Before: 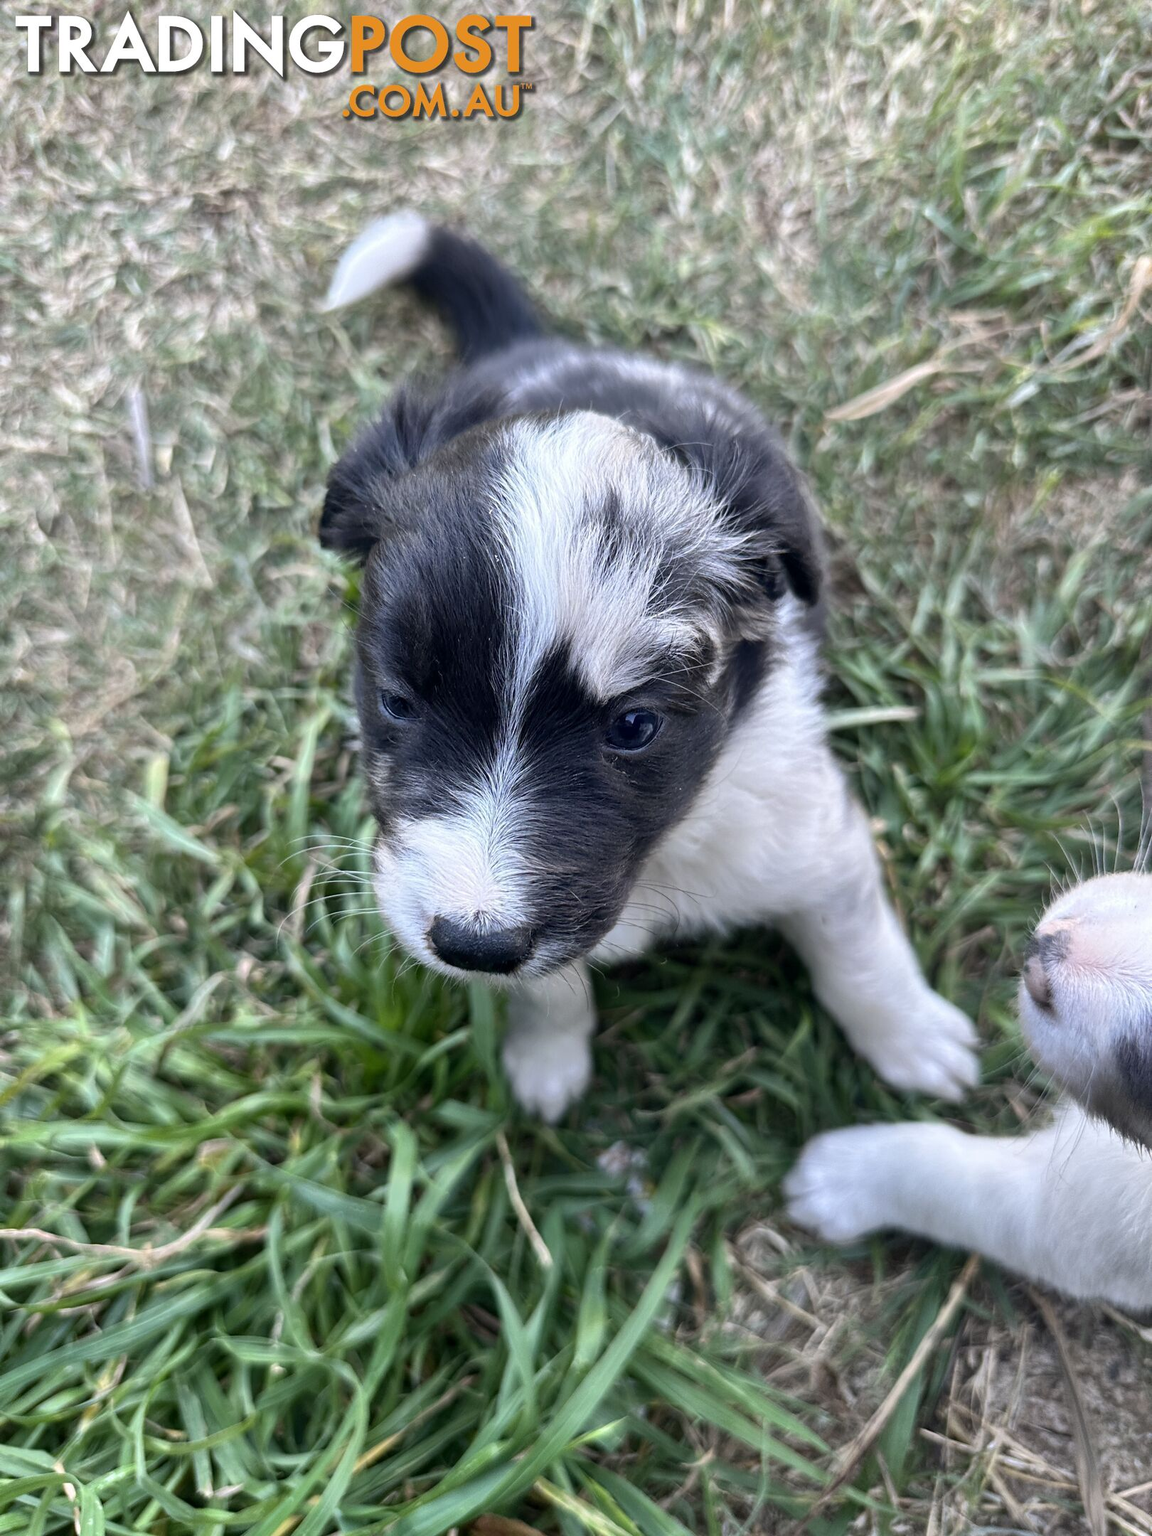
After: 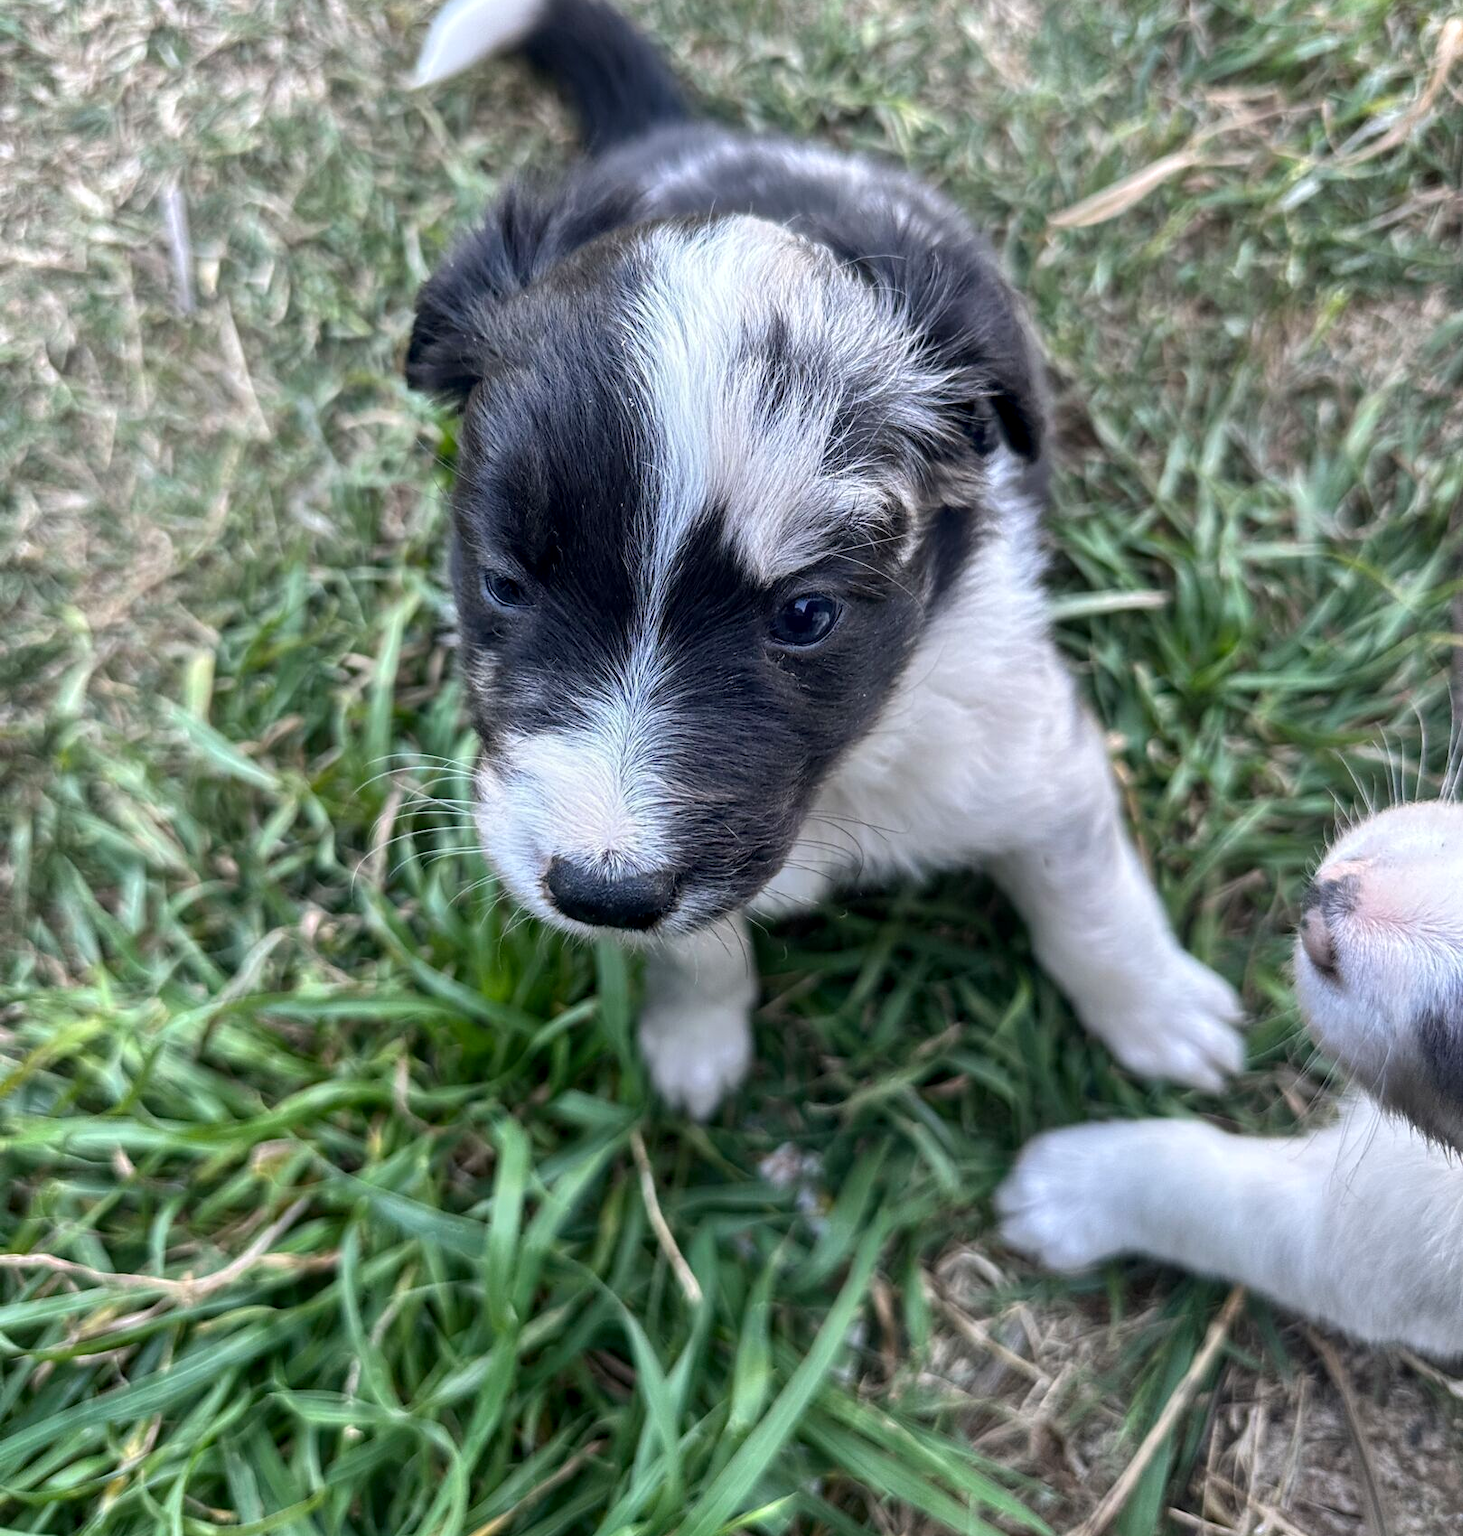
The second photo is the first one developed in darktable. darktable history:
crop and rotate: top 15.774%, bottom 5.506%
local contrast: on, module defaults
